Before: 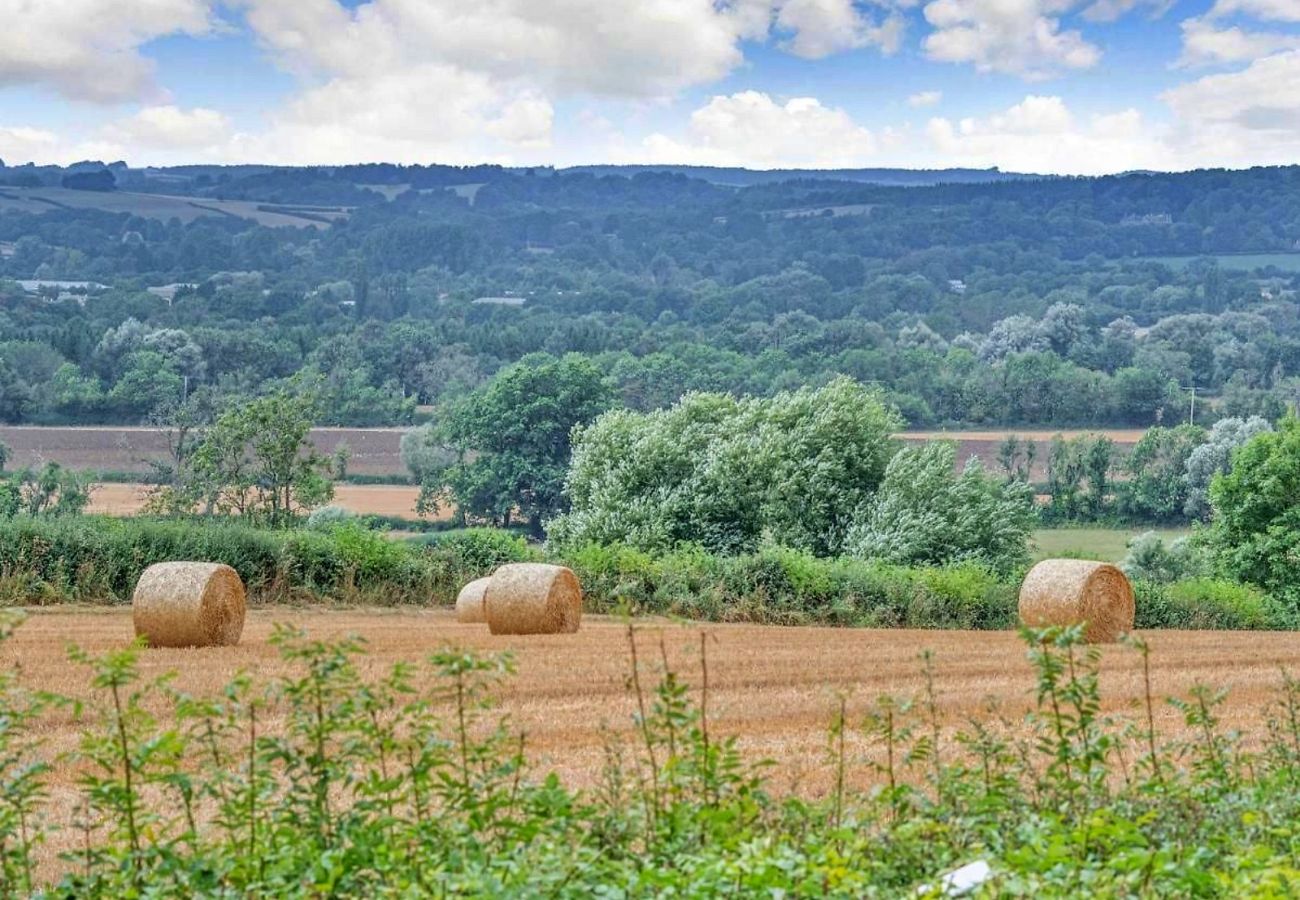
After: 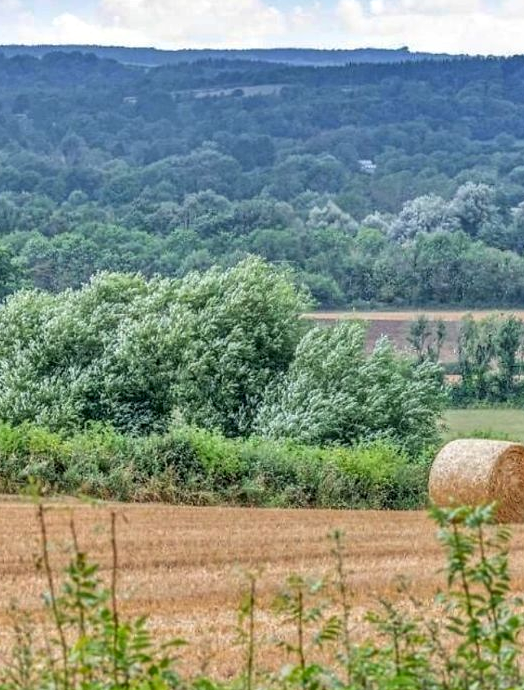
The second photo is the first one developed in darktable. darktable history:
crop: left 45.445%, top 13.415%, right 14.21%, bottom 9.86%
local contrast: on, module defaults
